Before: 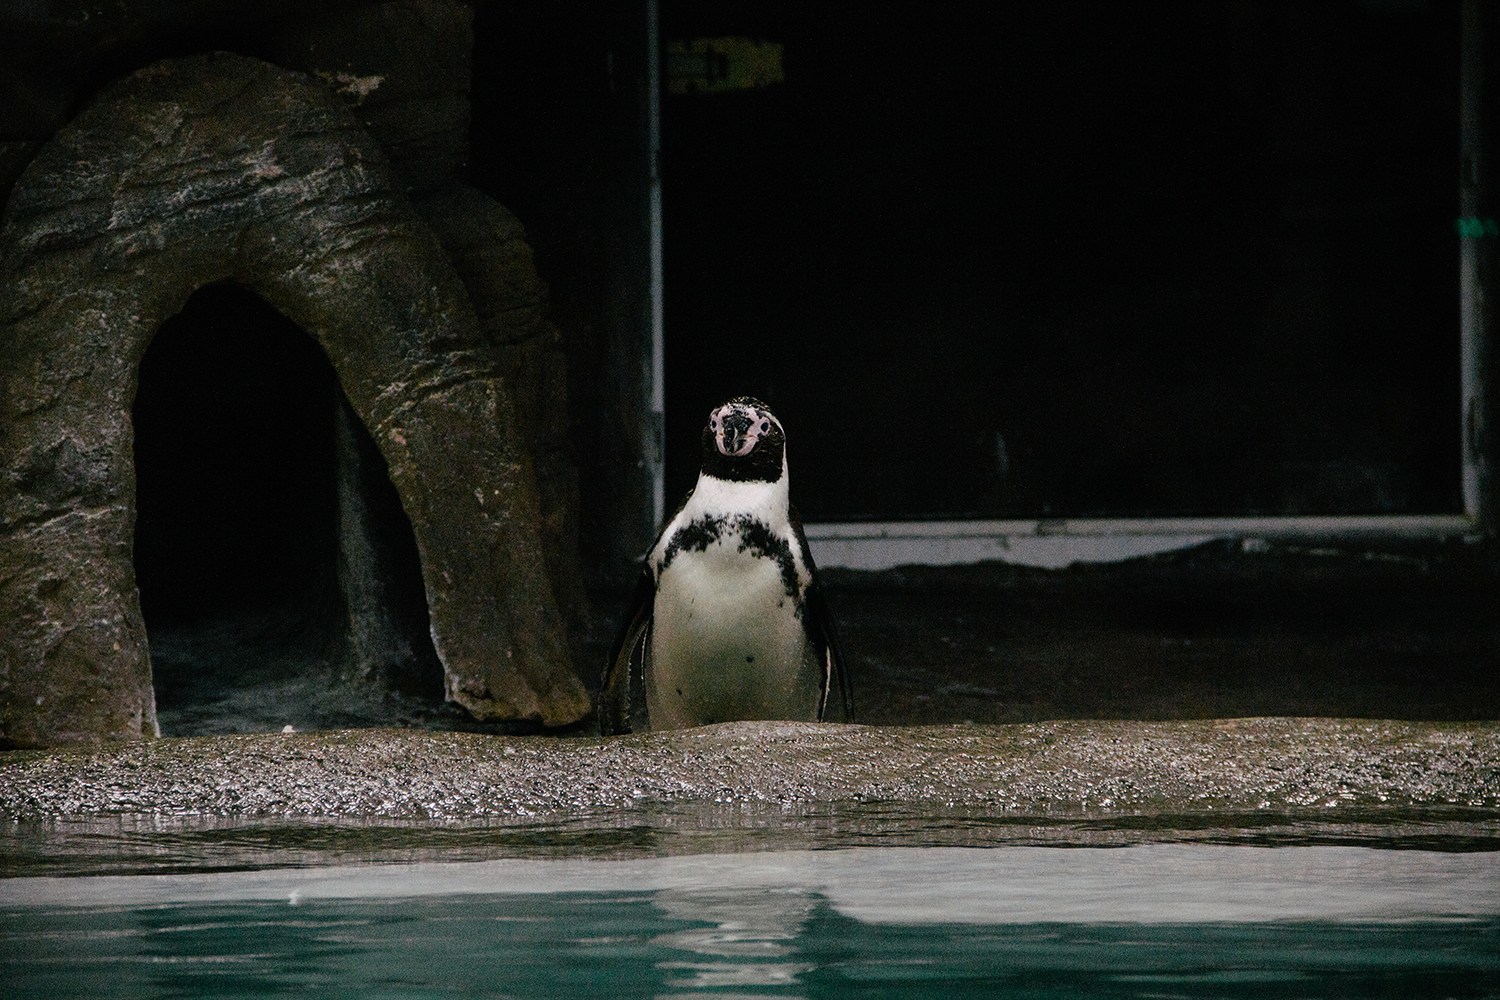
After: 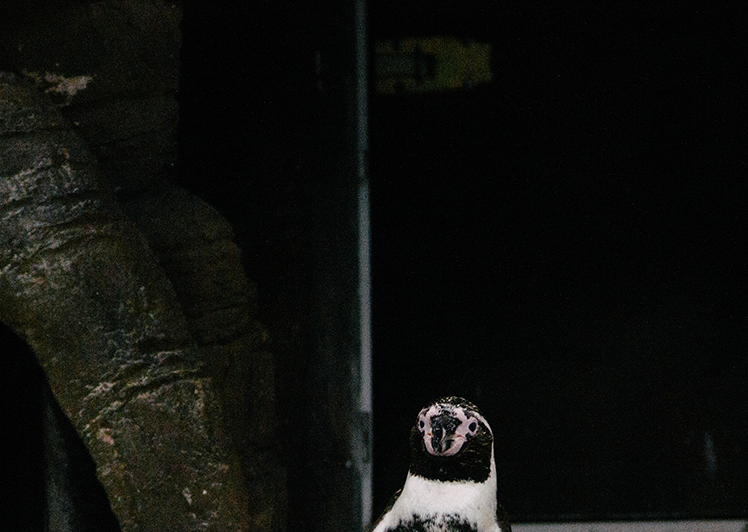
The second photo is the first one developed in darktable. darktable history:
crop: left 19.533%, right 30.569%, bottom 46.728%
